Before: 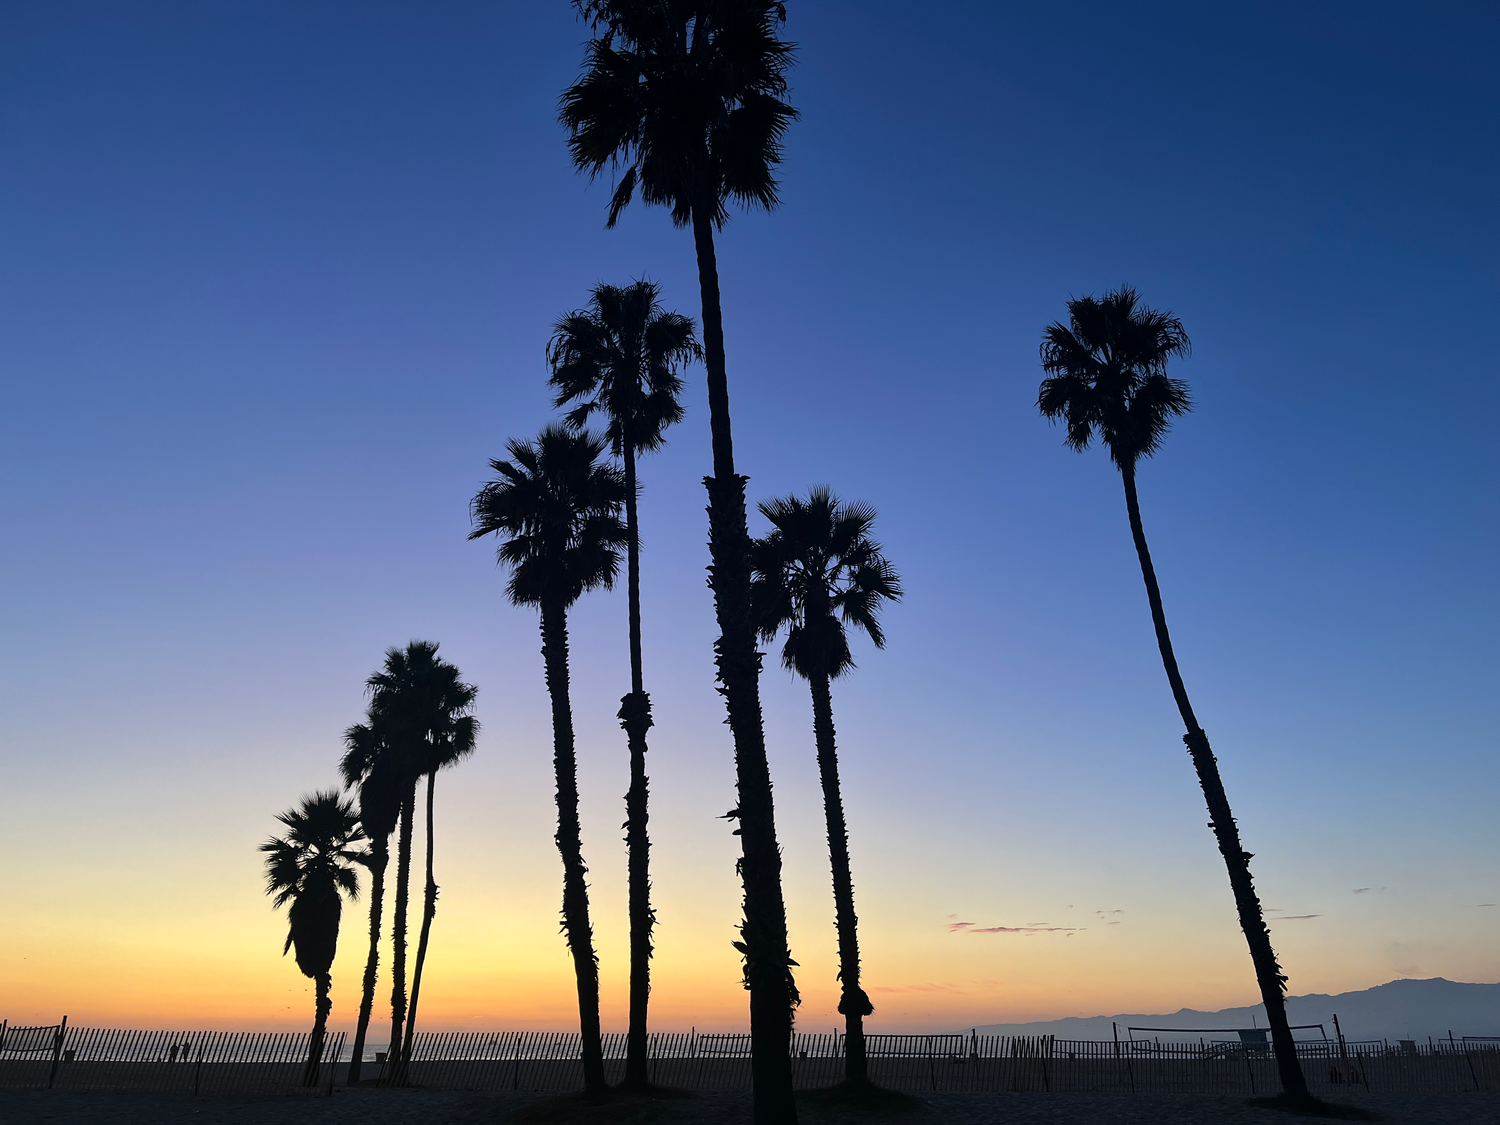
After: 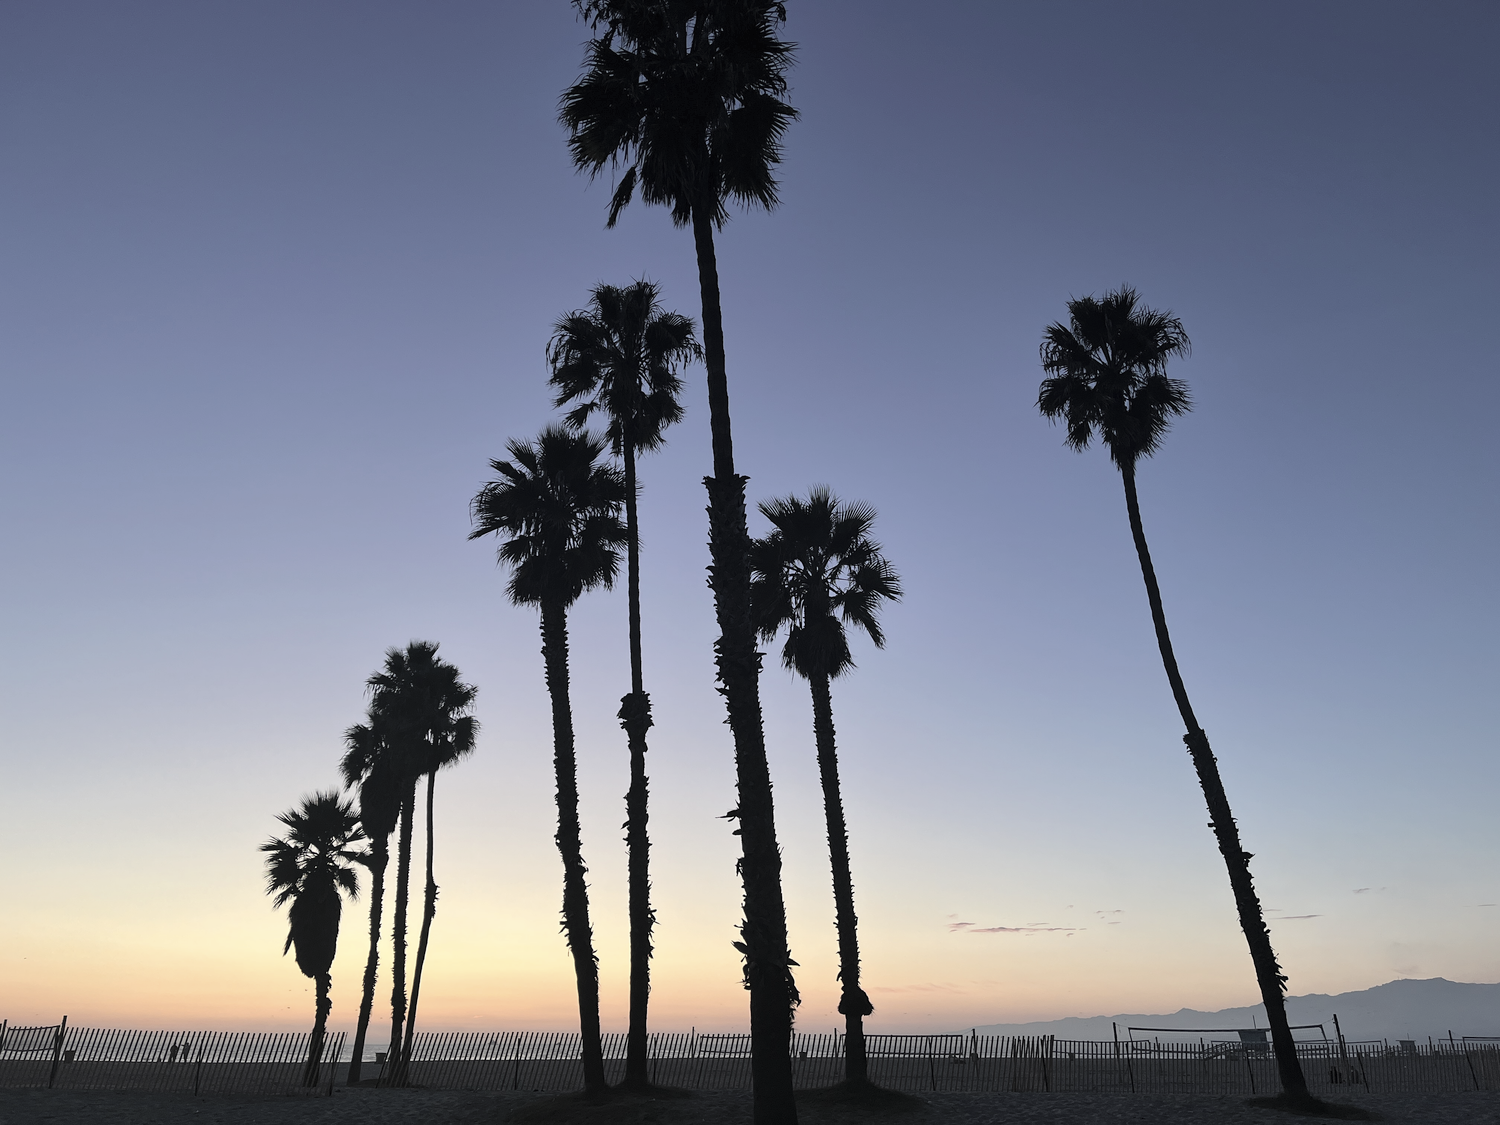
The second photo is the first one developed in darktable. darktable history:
contrast brightness saturation: brightness 0.187, saturation -0.508
